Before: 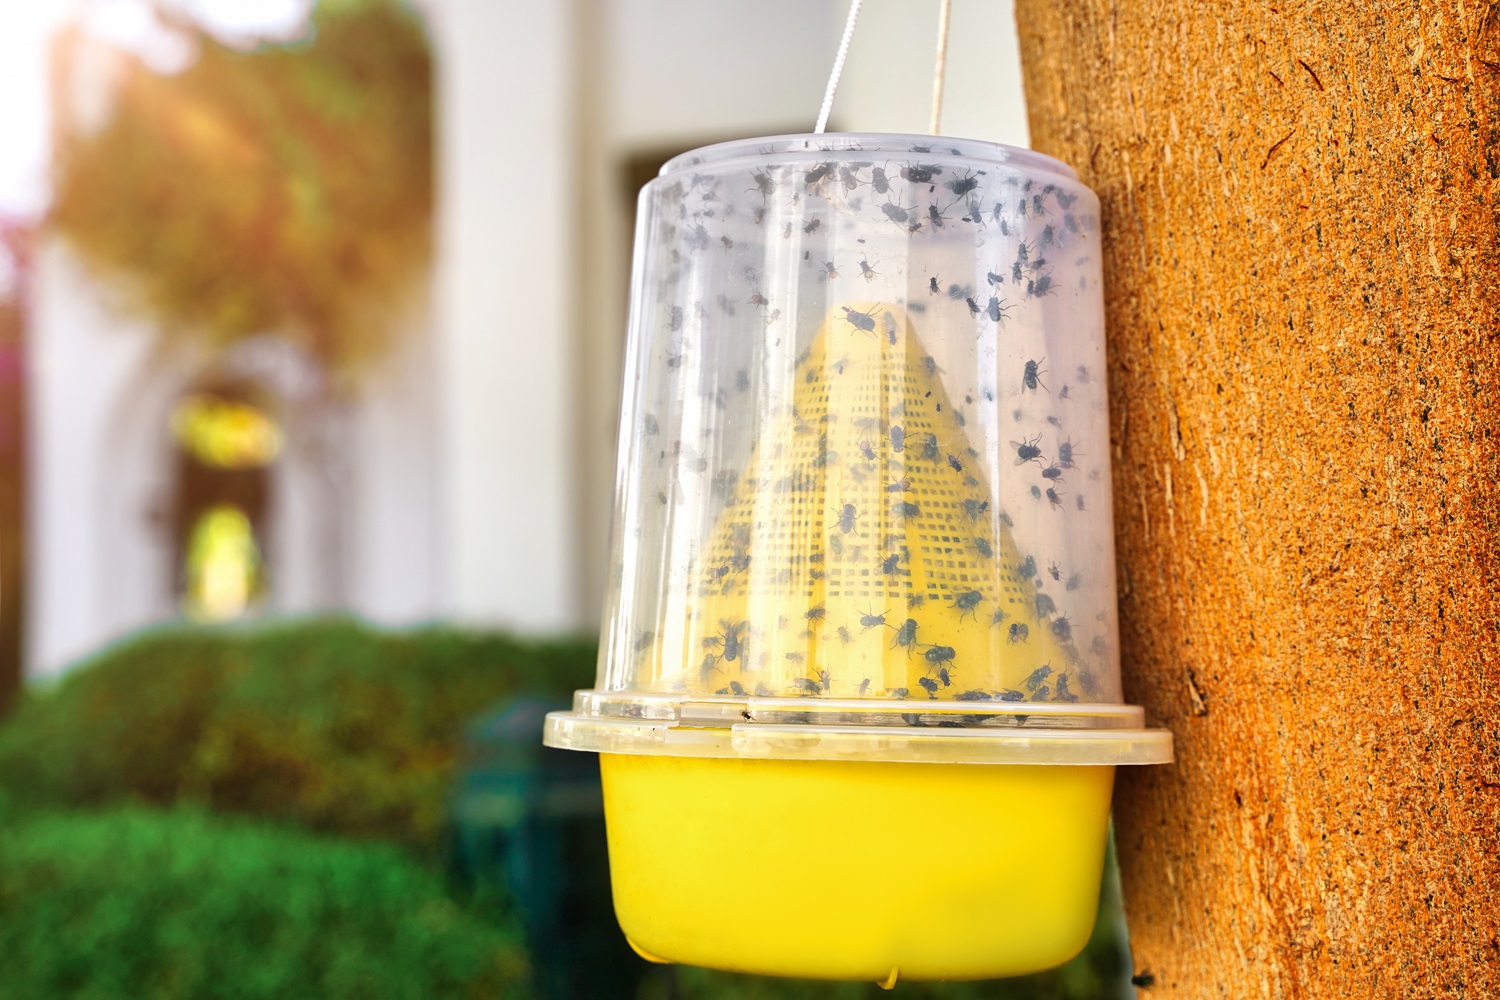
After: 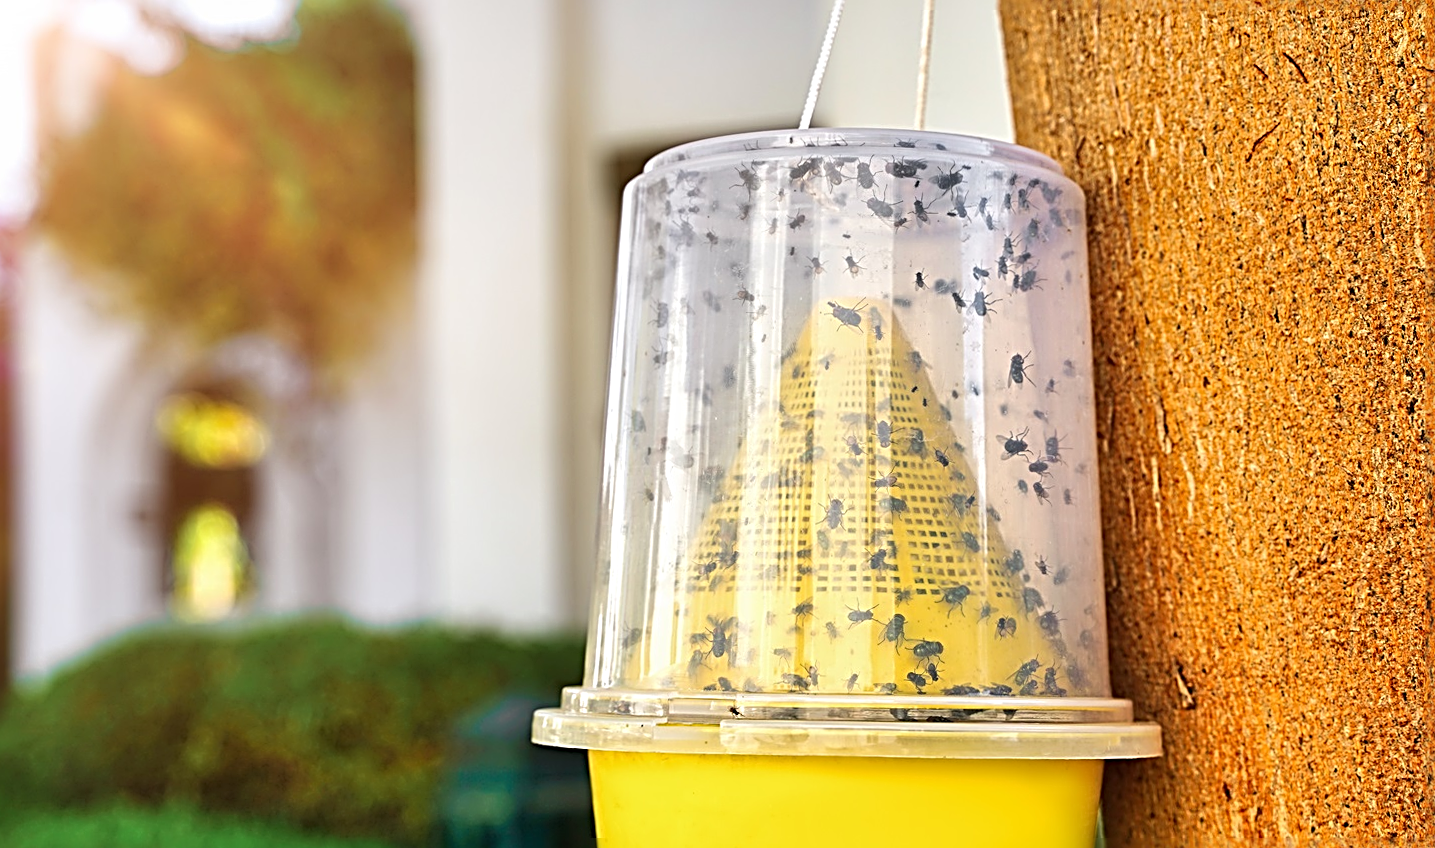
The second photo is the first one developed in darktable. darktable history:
crop and rotate: angle 0.357°, left 0.441%, right 2.993%, bottom 14.317%
sharpen: radius 3.72, amount 0.924
